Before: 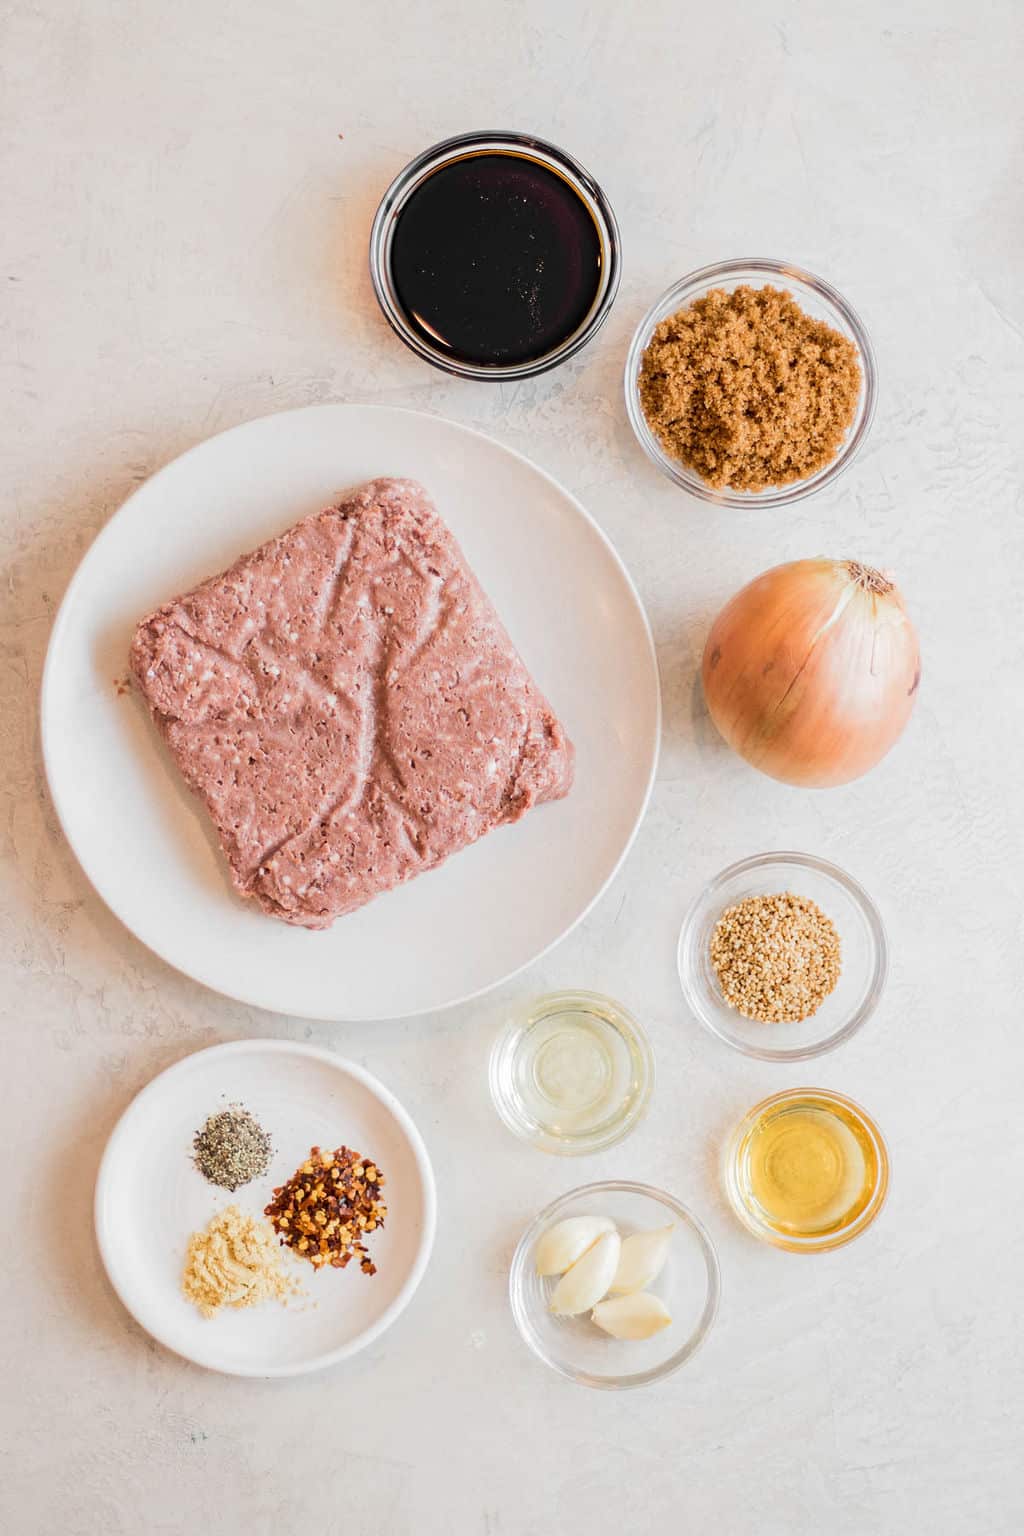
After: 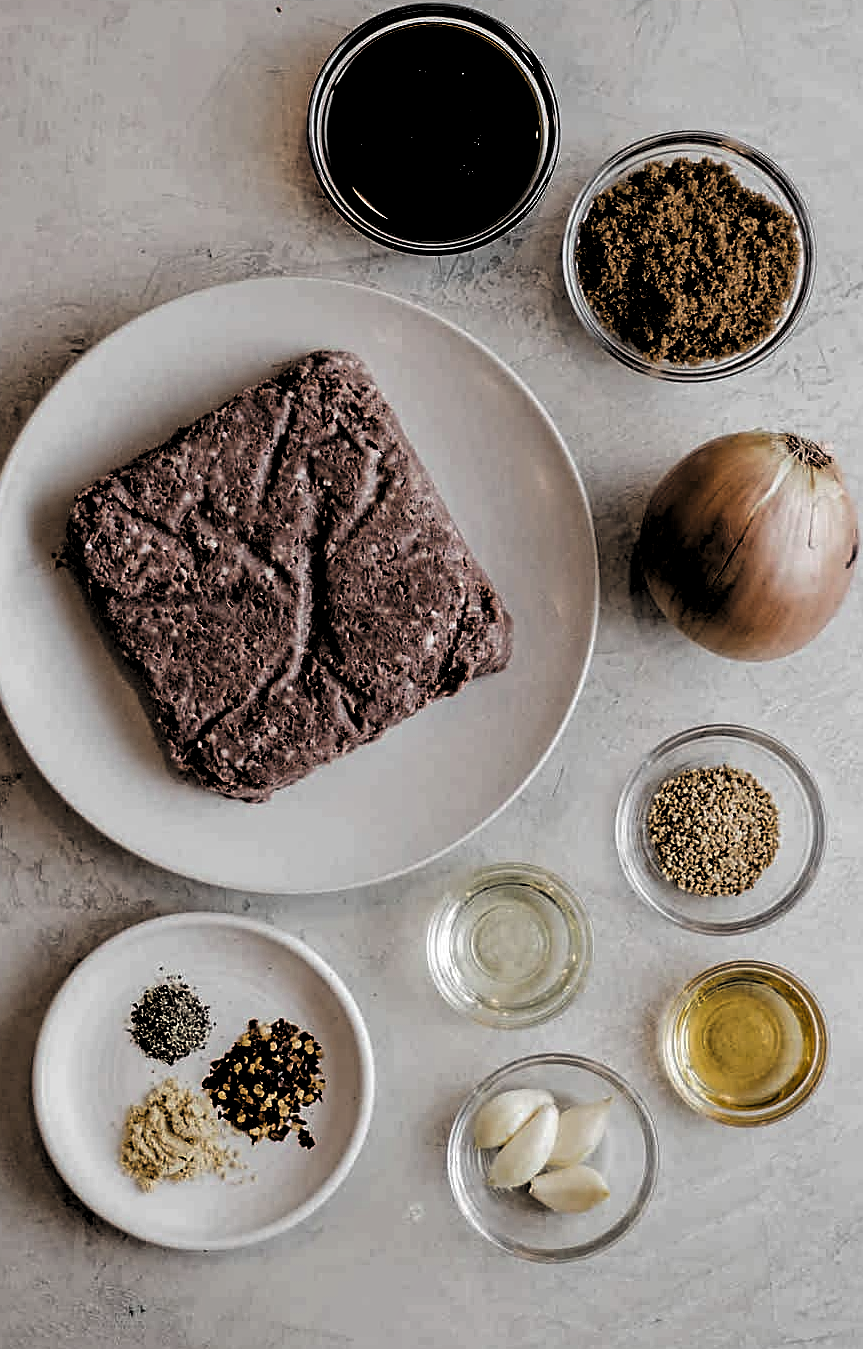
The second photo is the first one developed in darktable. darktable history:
crop: left 6.131%, top 8.319%, right 9.524%, bottom 3.808%
levels: levels [0.514, 0.759, 1]
sharpen: on, module defaults
haze removal: strength 0.304, distance 0.25, compatibility mode true, adaptive false
shadows and highlights: shadows 20.7, highlights -21, soften with gaussian
